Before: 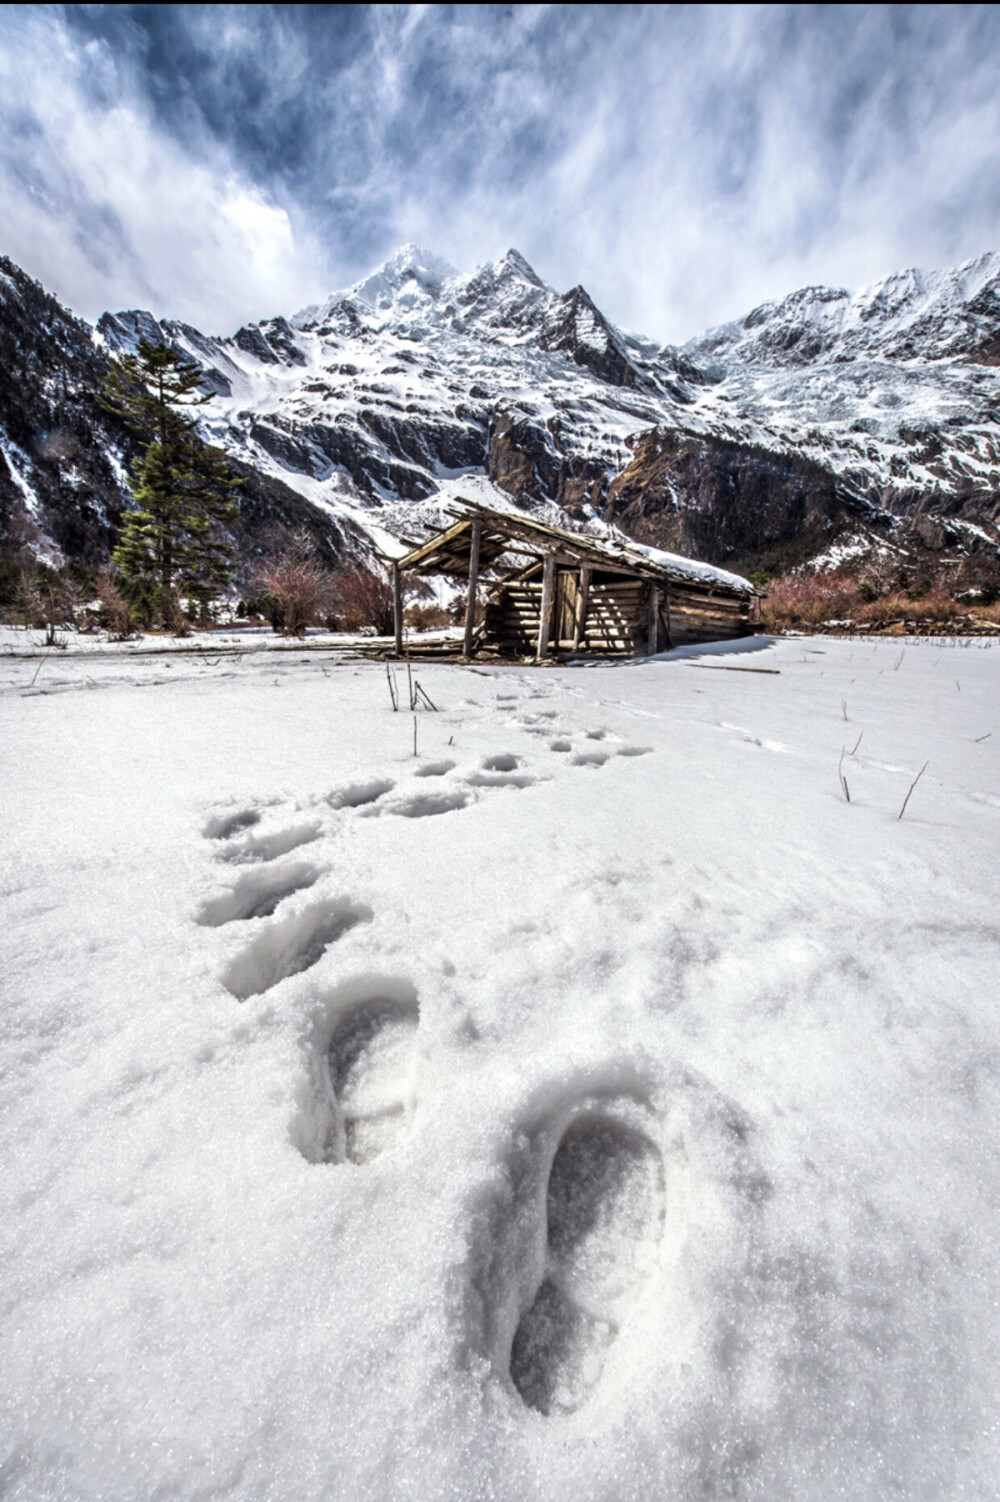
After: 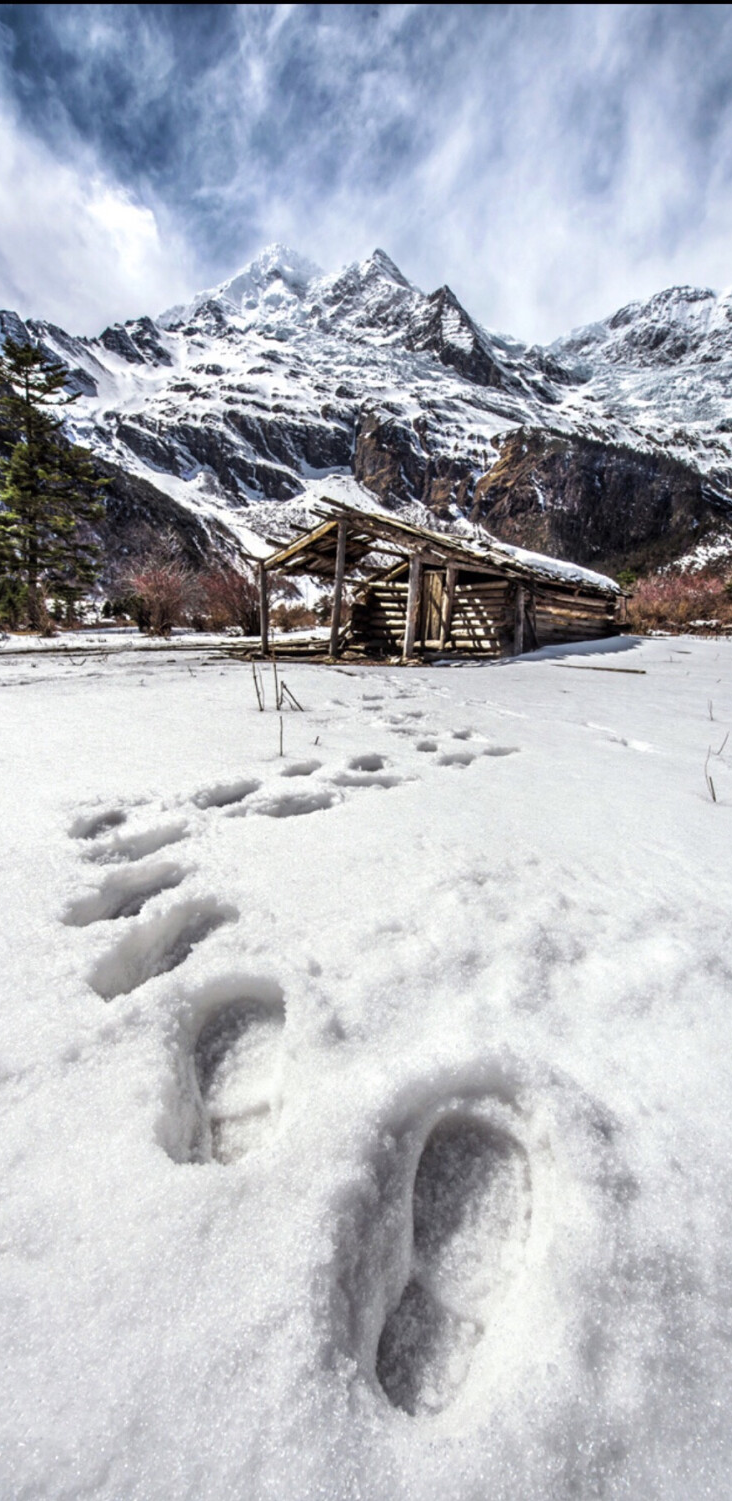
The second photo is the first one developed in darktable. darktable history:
white balance: emerald 1
crop: left 13.443%, right 13.31%
